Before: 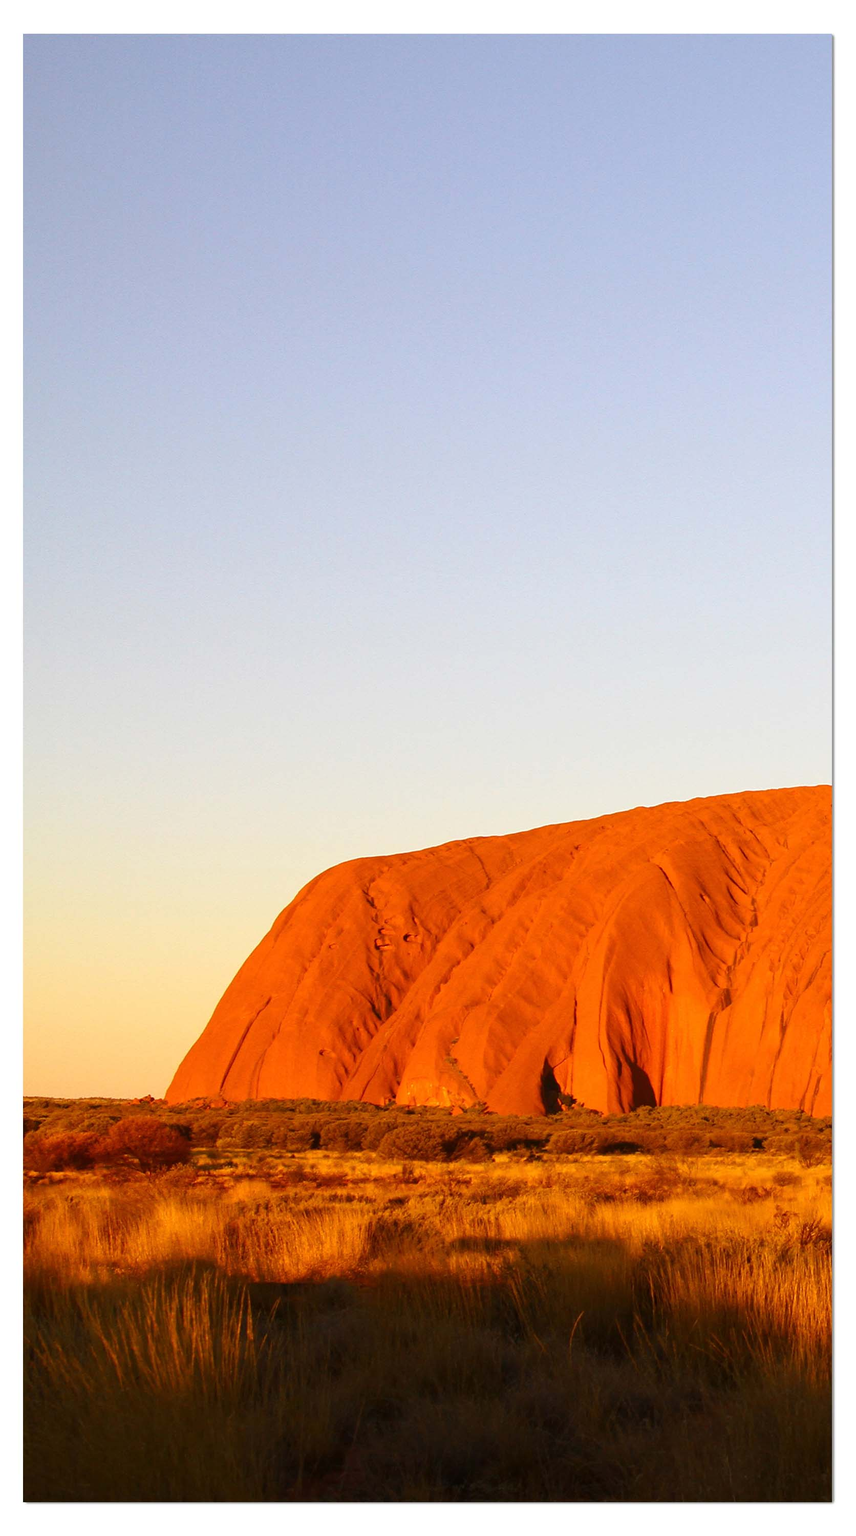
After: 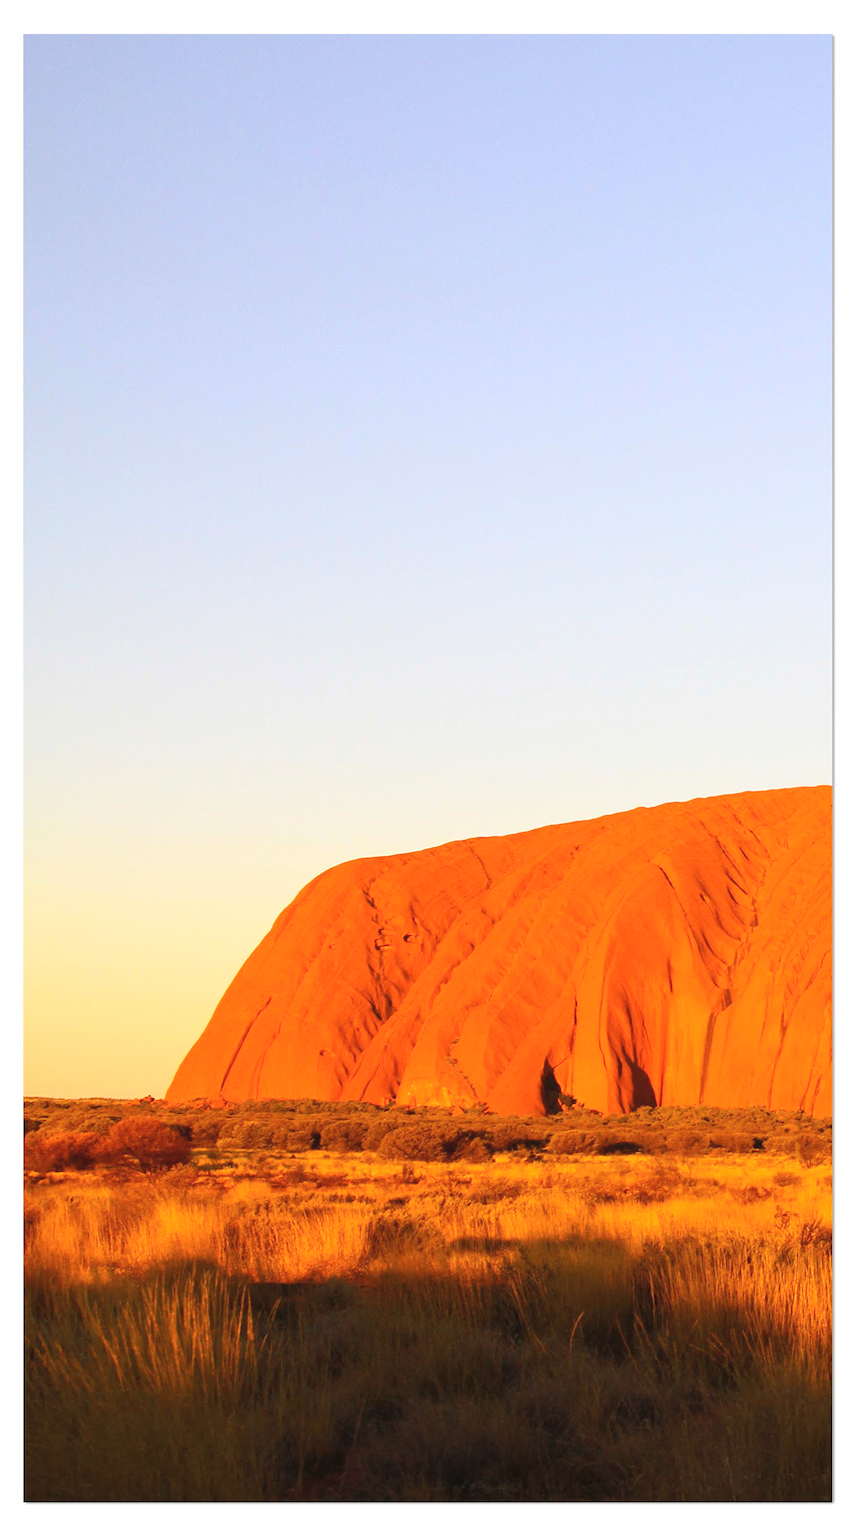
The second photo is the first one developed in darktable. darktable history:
color correction: saturation 1.1
contrast brightness saturation: contrast 0.14, brightness 0.21
